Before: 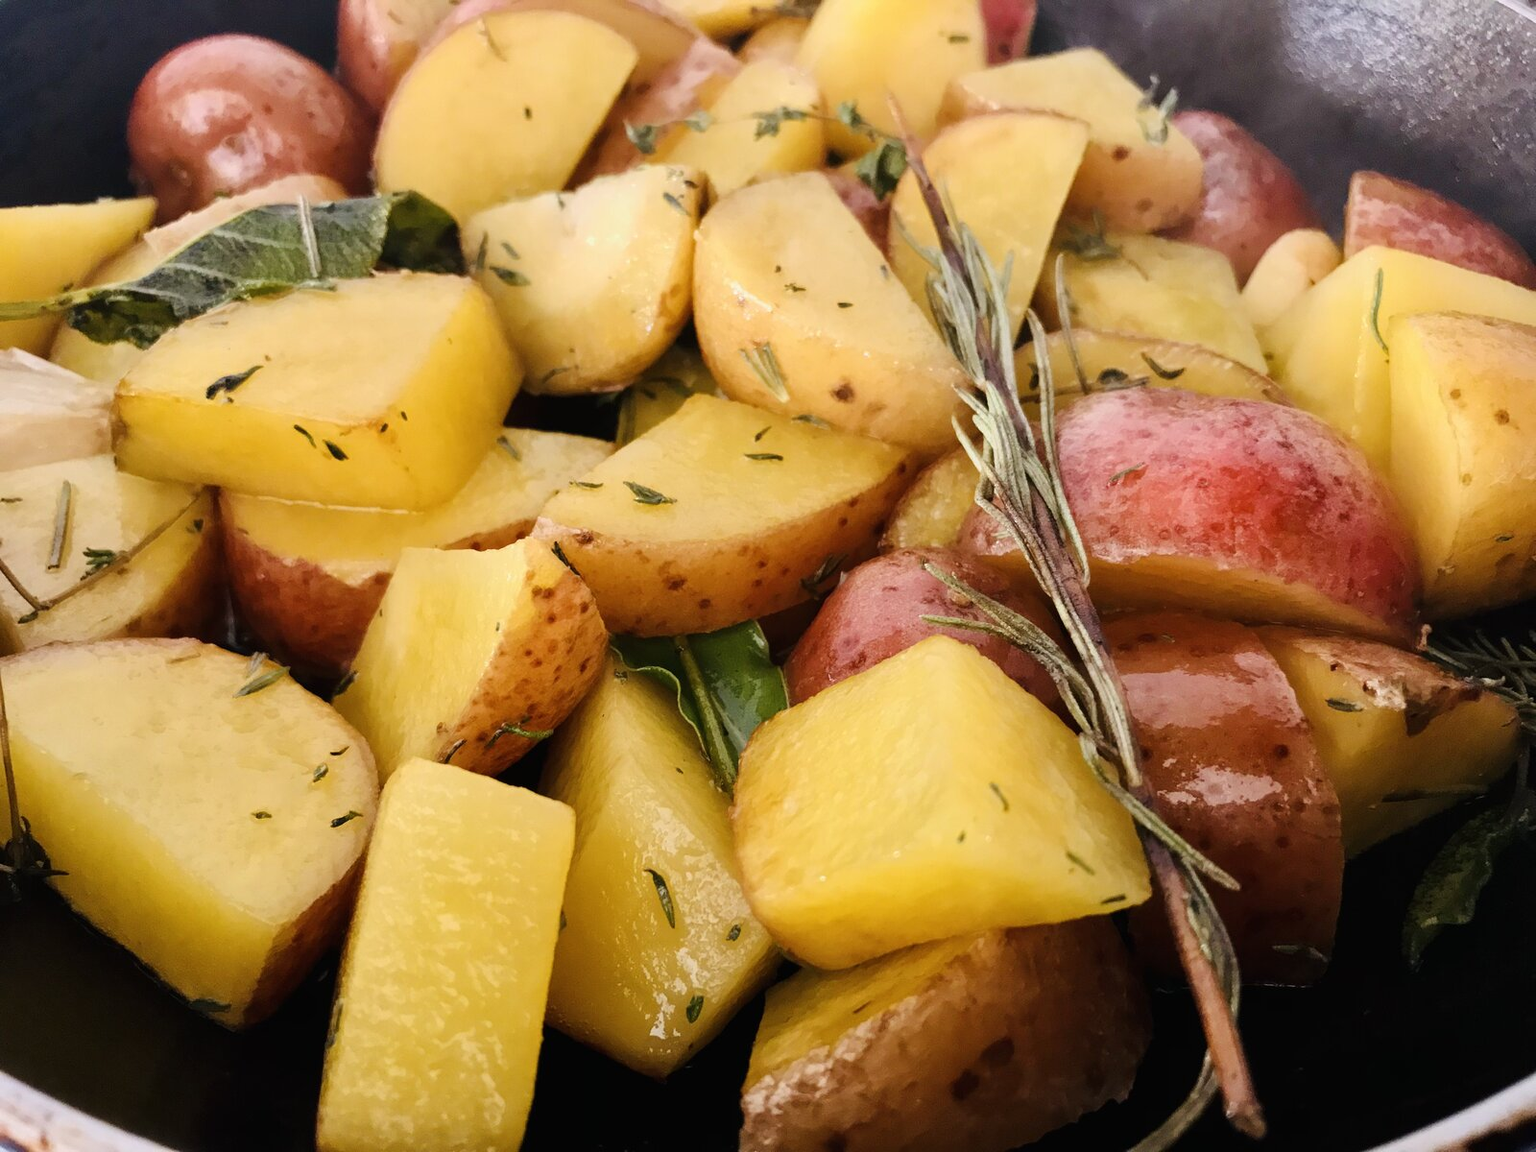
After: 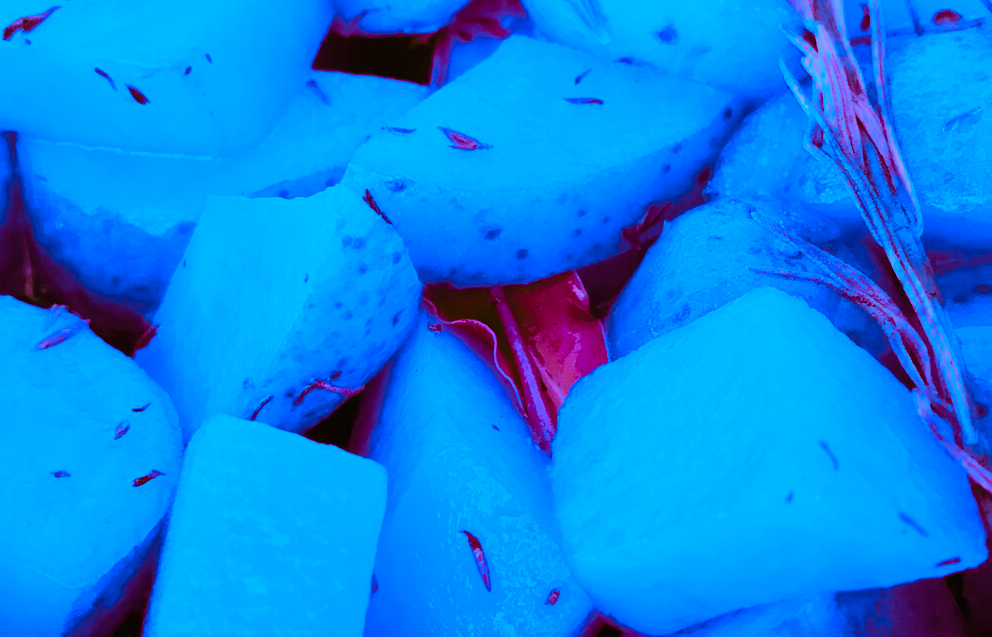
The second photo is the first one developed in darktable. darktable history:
exposure: exposure 0.2 EV, compensate highlight preservation false
crop: left 13.312%, top 31.28%, right 24.627%, bottom 15.582%
white balance: red 1.467, blue 0.684
color zones: curves: ch0 [(0.826, 0.353)]; ch1 [(0.242, 0.647) (0.889, 0.342)]; ch2 [(0.246, 0.089) (0.969, 0.068)]
